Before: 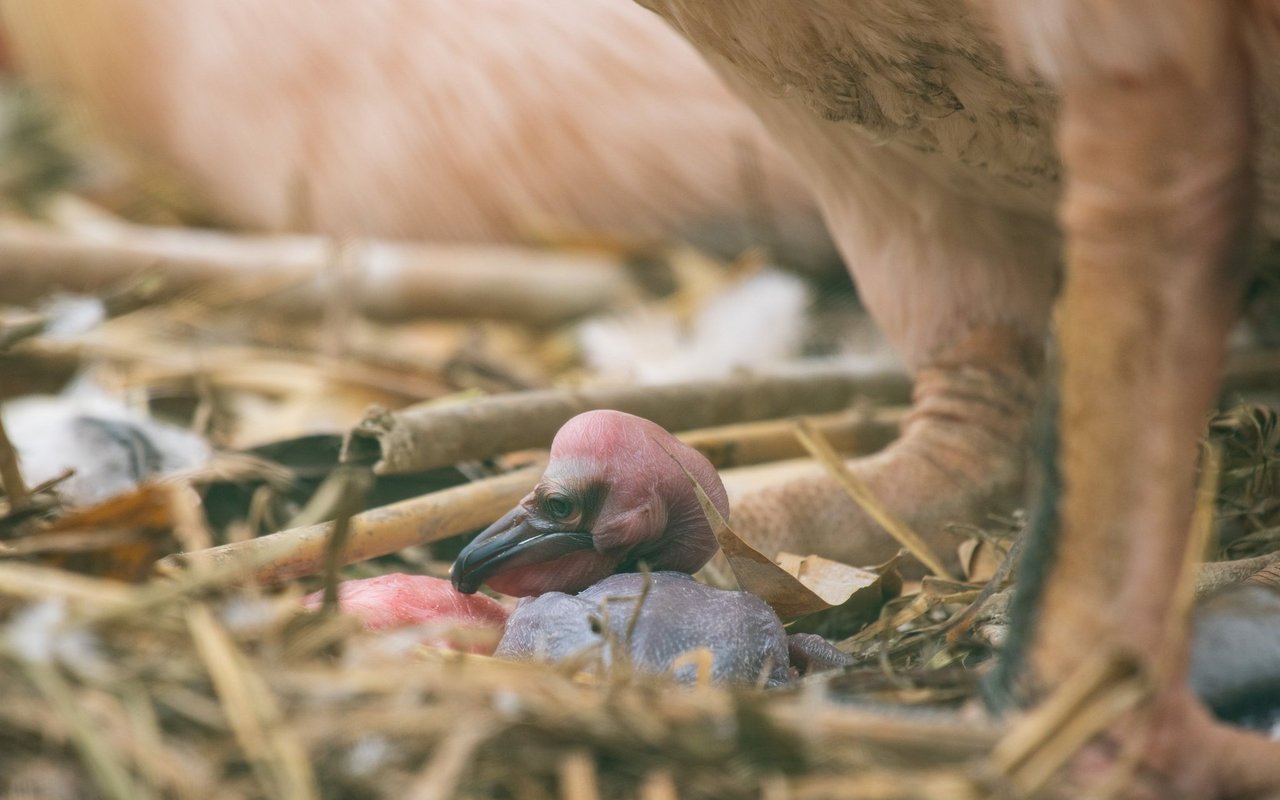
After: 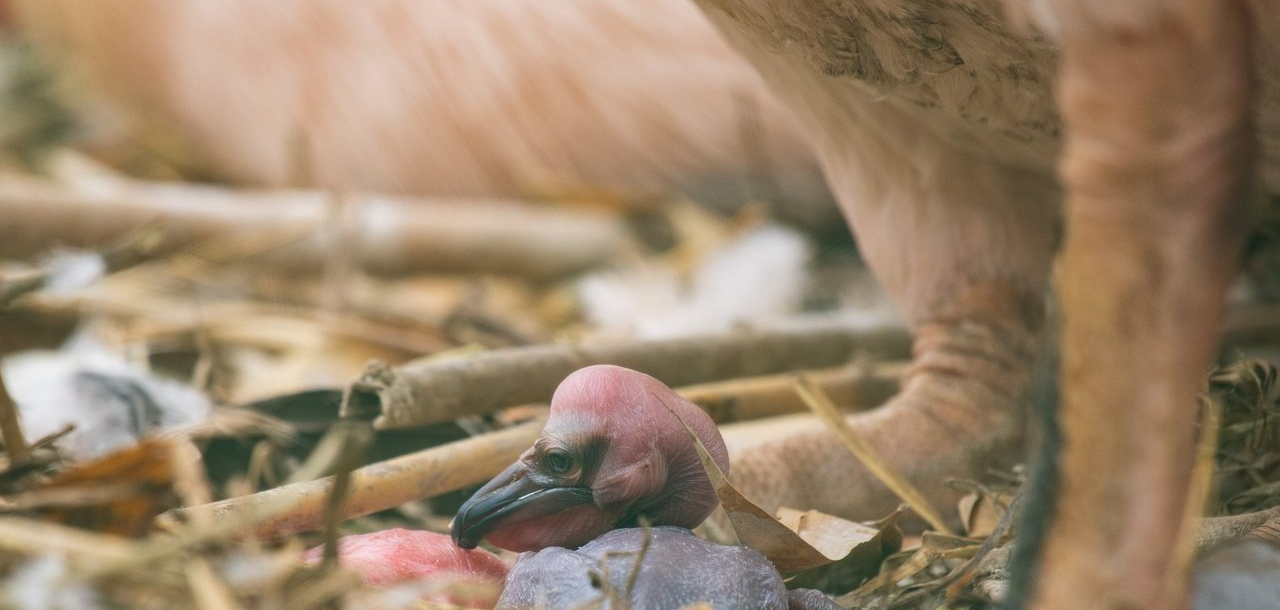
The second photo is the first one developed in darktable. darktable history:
crop: top 5.689%, bottom 17.945%
